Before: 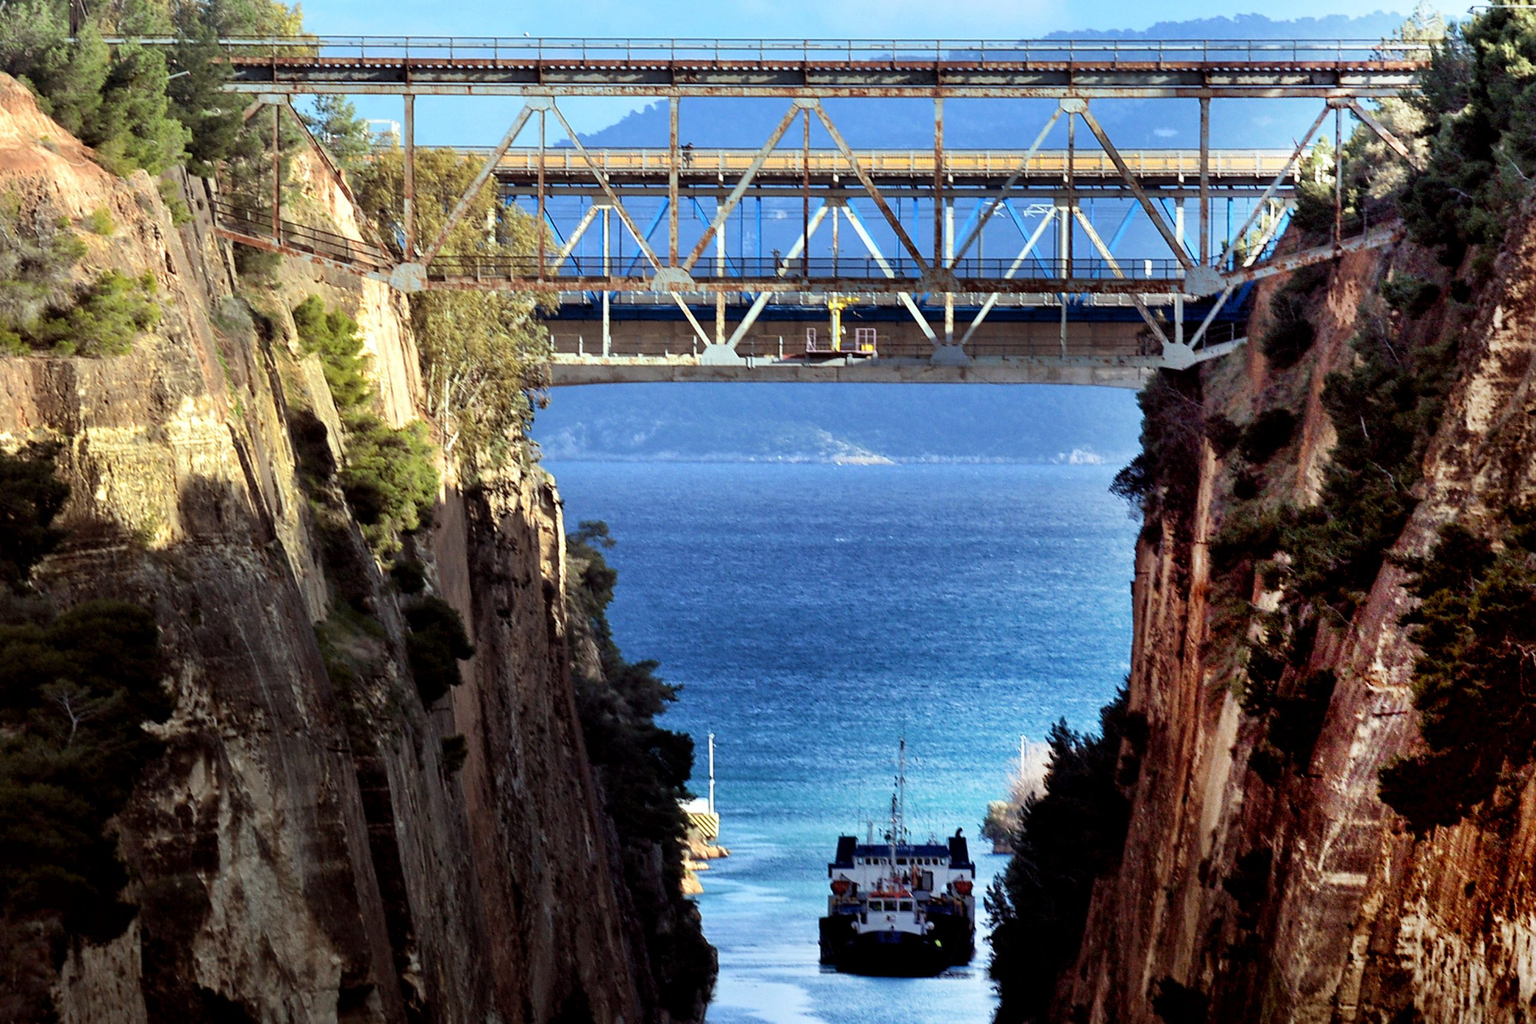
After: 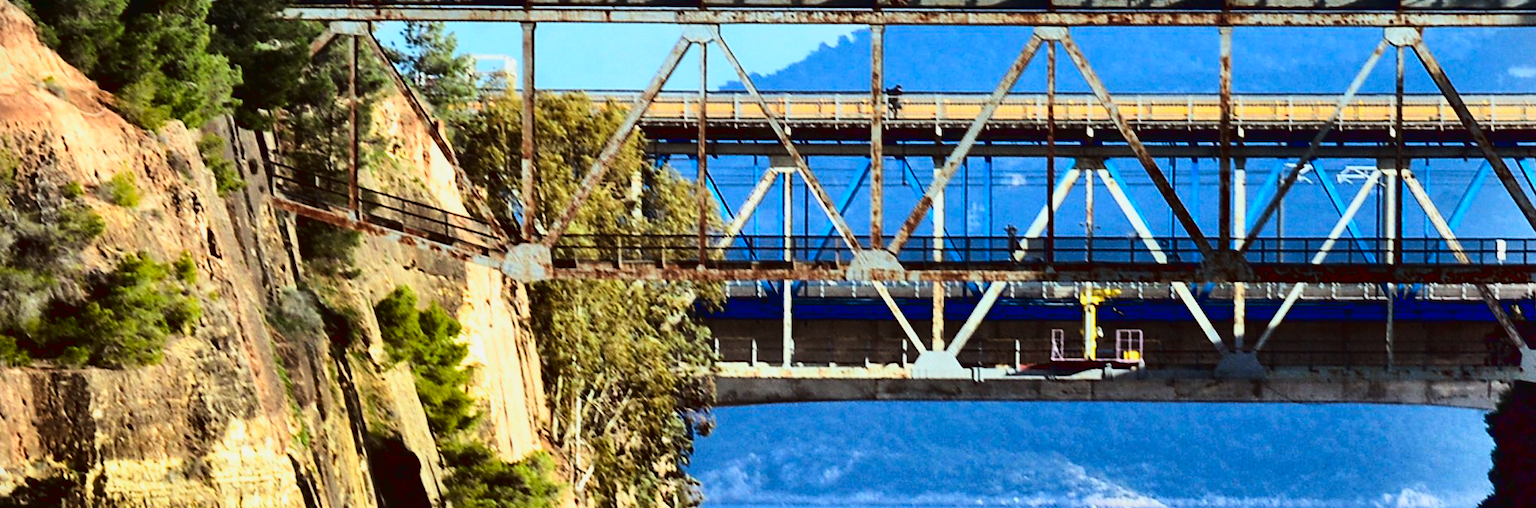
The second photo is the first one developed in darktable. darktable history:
tone curve: curves: ch0 [(0, 0.026) (0.058, 0.036) (0.246, 0.214) (0.437, 0.498) (0.55, 0.644) (0.657, 0.767) (0.822, 0.9) (1, 0.961)]; ch1 [(0, 0) (0.346, 0.307) (0.408, 0.369) (0.453, 0.457) (0.476, 0.489) (0.502, 0.498) (0.521, 0.515) (0.537, 0.531) (0.612, 0.641) (0.676, 0.728) (1, 1)]; ch2 [(0, 0) (0.346, 0.34) (0.434, 0.46) (0.485, 0.494) (0.5, 0.494) (0.511, 0.508) (0.537, 0.564) (0.579, 0.599) (0.663, 0.67) (1, 1)], color space Lab, linked channels, preserve colors none
vignetting: fall-off start 99.37%, width/height ratio 1.305
contrast brightness saturation: contrast 0.099, brightness -0.267, saturation 0.142
crop: left 0.54%, top 7.632%, right 23.45%, bottom 54.605%
